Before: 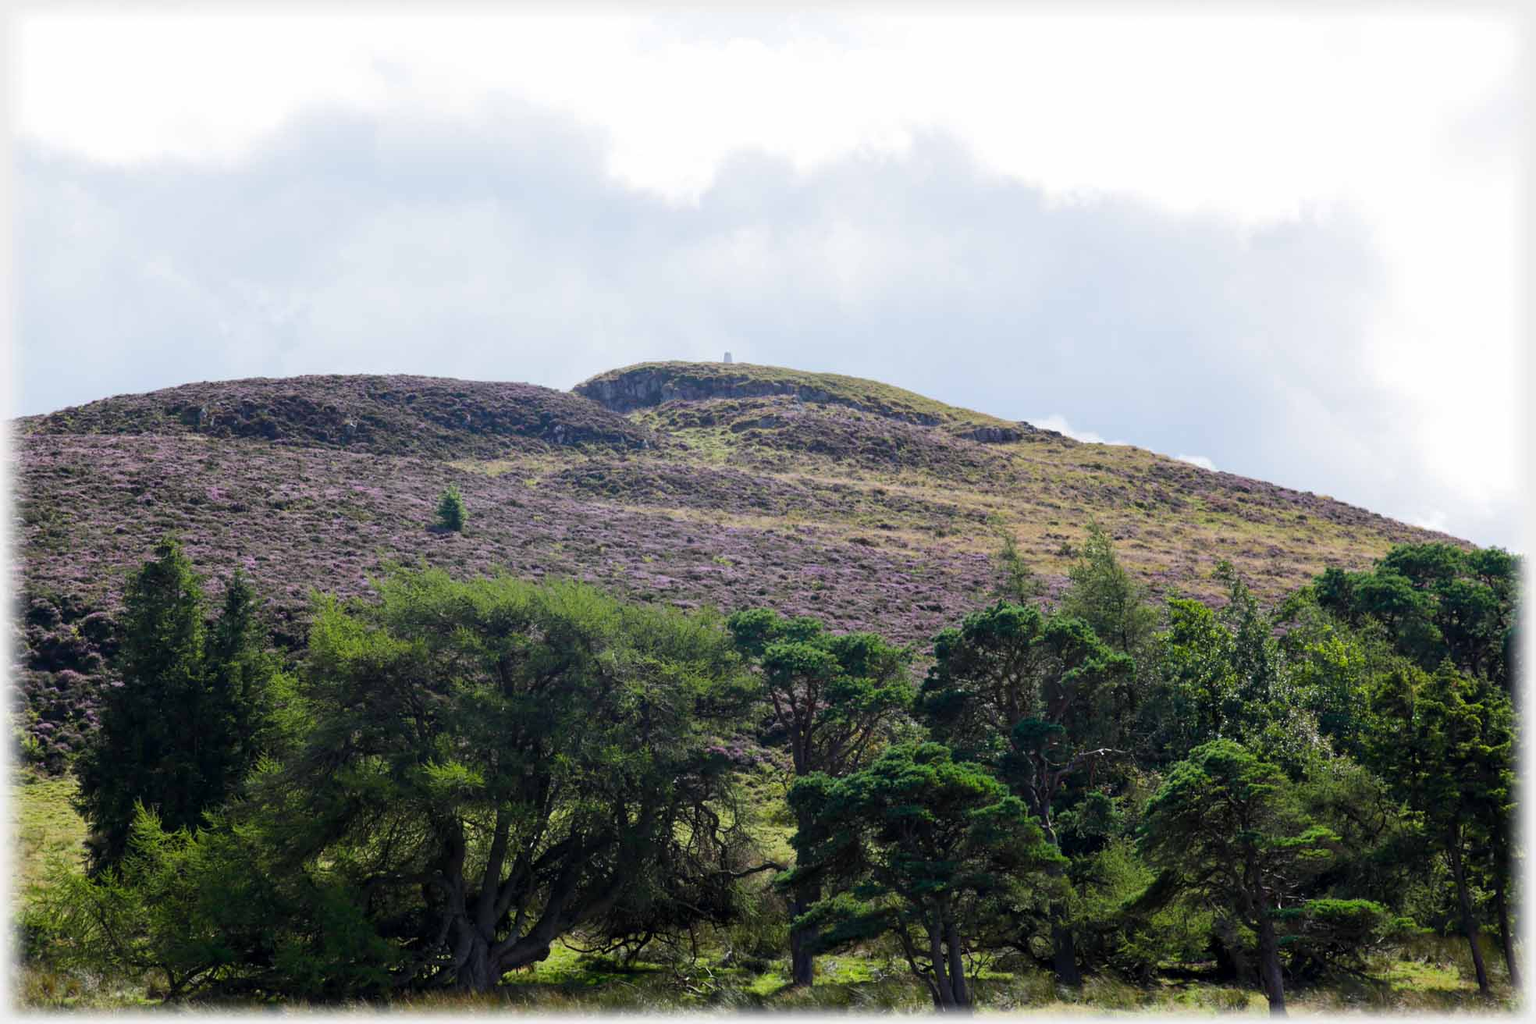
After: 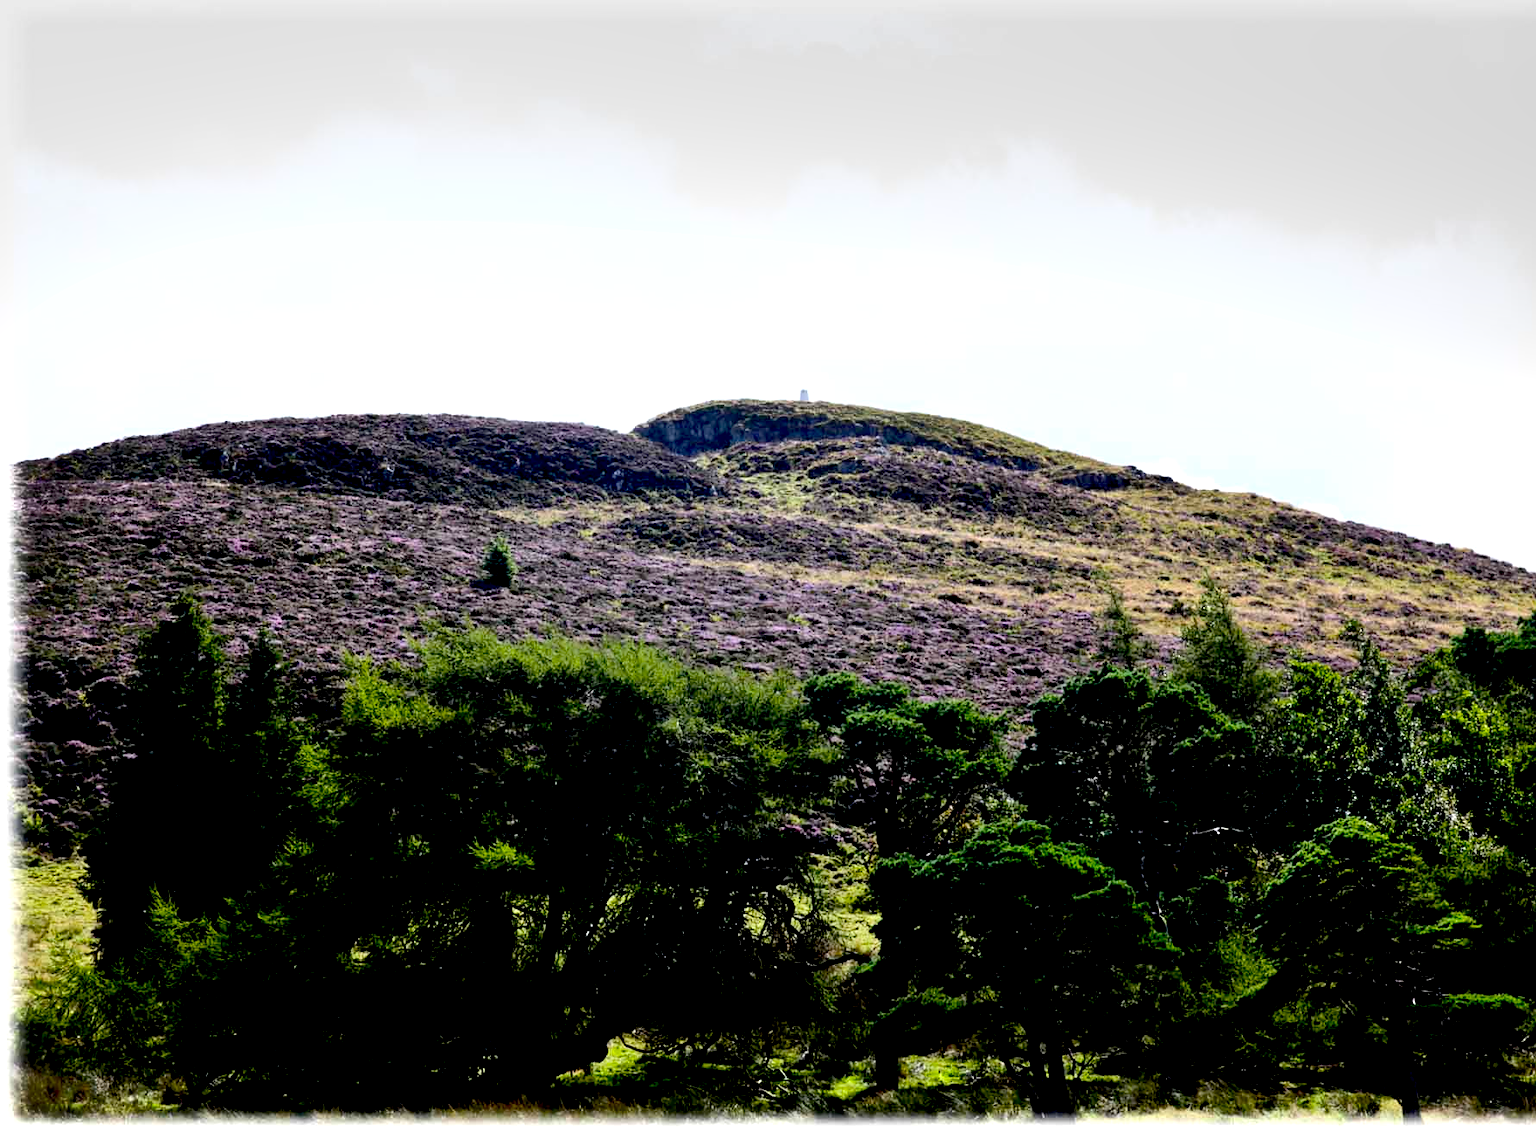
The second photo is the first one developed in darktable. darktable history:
exposure: black level correction 0.054, exposure -0.035 EV, compensate highlight preservation false
tone equalizer: -8 EV -0.784 EV, -7 EV -0.677 EV, -6 EV -0.614 EV, -5 EV -0.399 EV, -3 EV 0.391 EV, -2 EV 0.6 EV, -1 EV 0.683 EV, +0 EV 0.757 EV, edges refinement/feathering 500, mask exposure compensation -1.57 EV, preserve details no
crop: right 9.478%, bottom 0.023%
shadows and highlights: radius 173.59, shadows 26.41, white point adjustment 2.94, highlights -68.25, soften with gaussian
